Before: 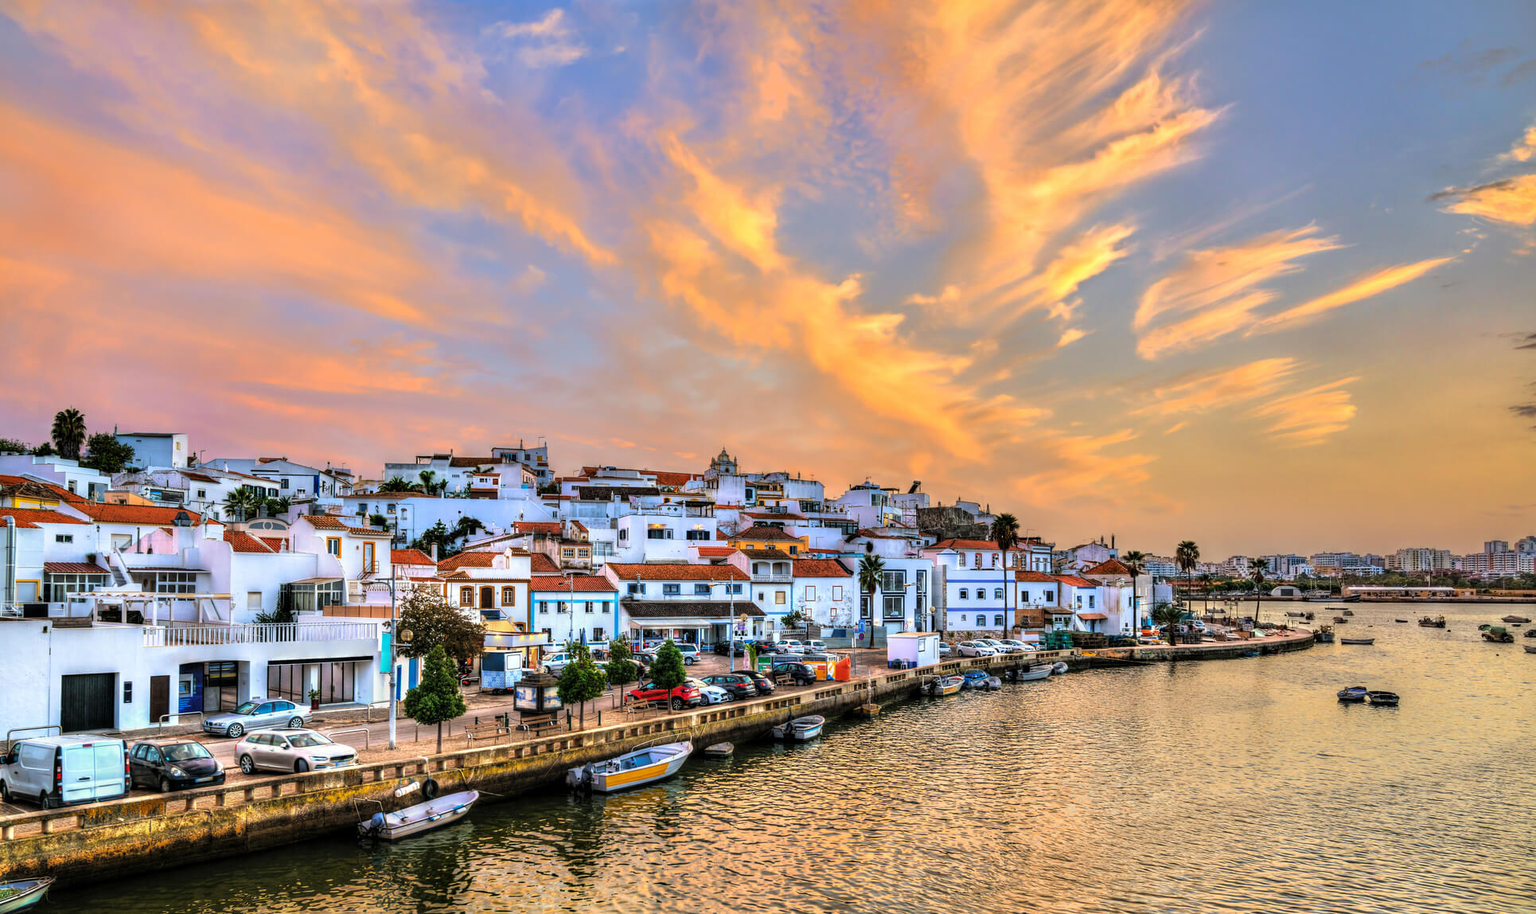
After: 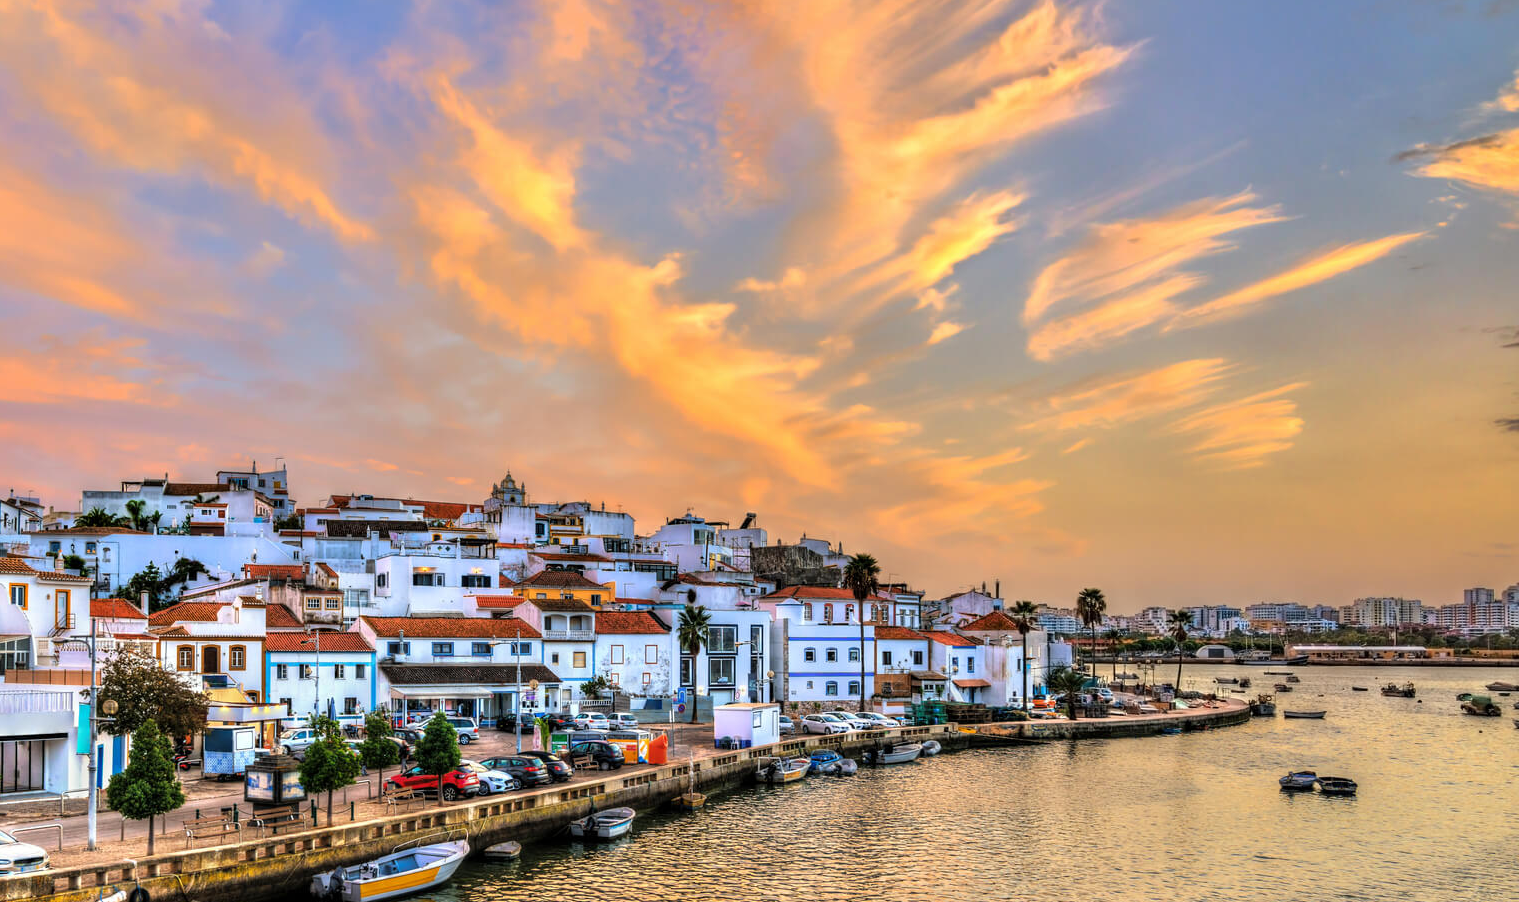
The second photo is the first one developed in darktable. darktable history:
crop and rotate: left 20.789%, top 8.005%, right 0.48%, bottom 13.353%
